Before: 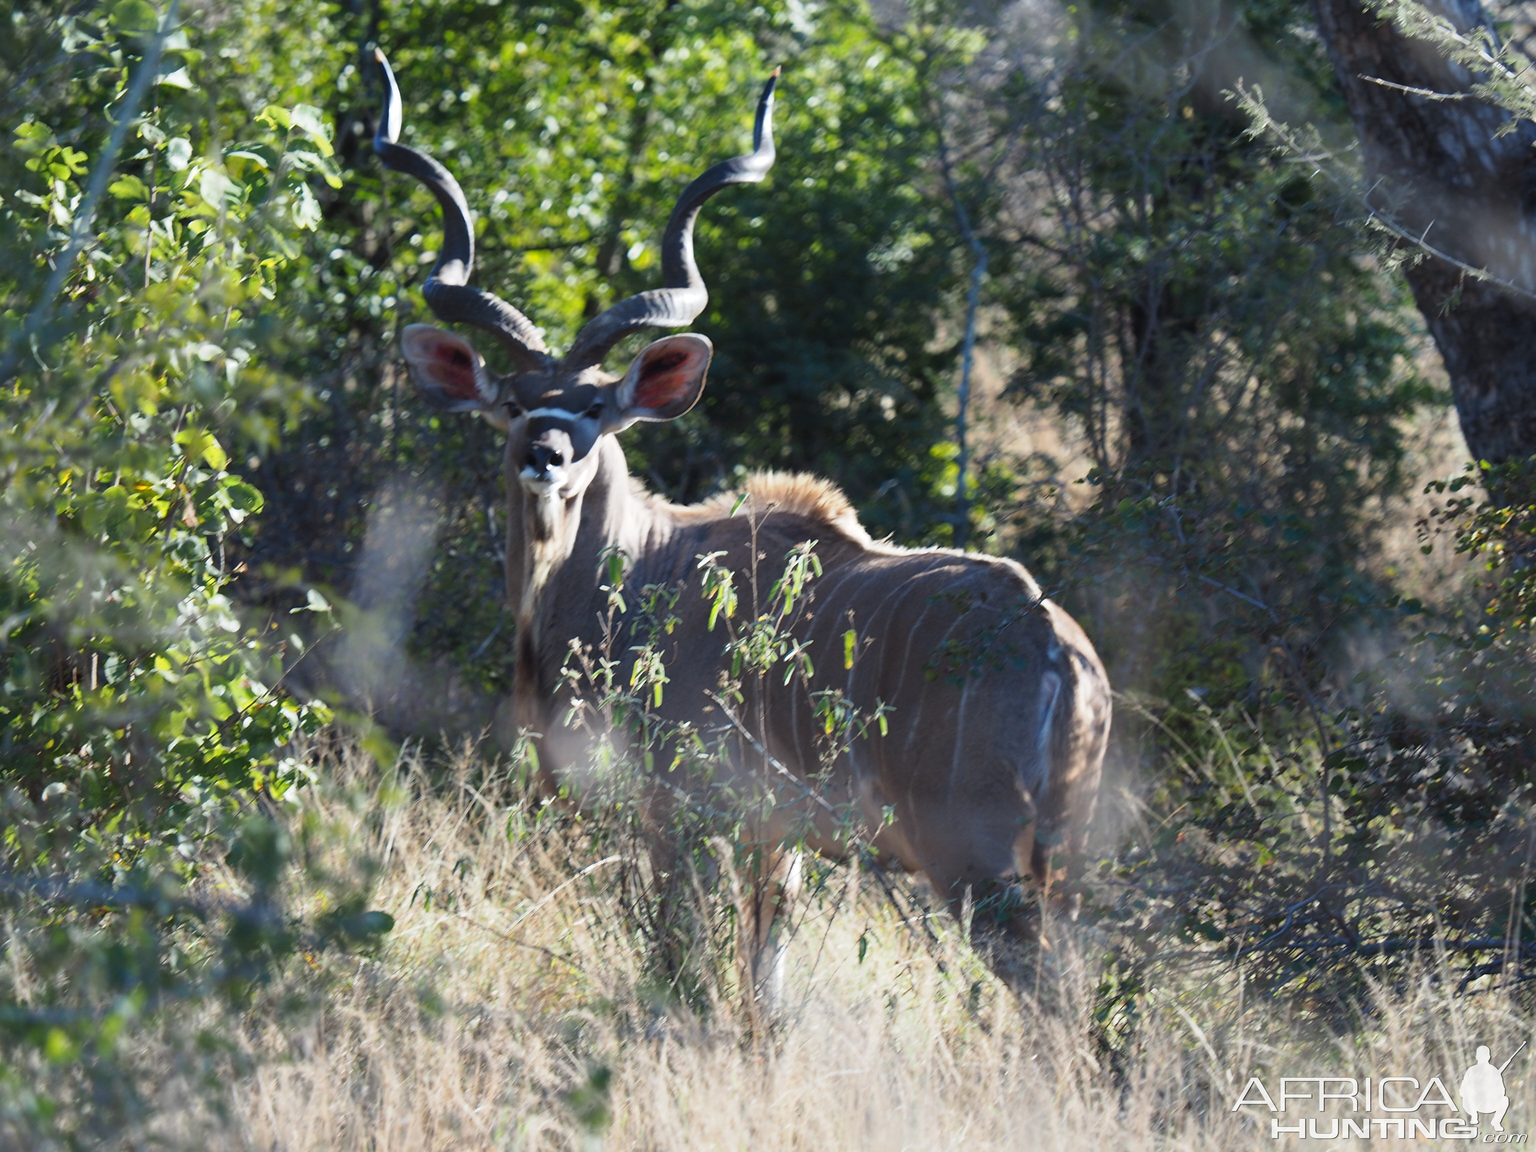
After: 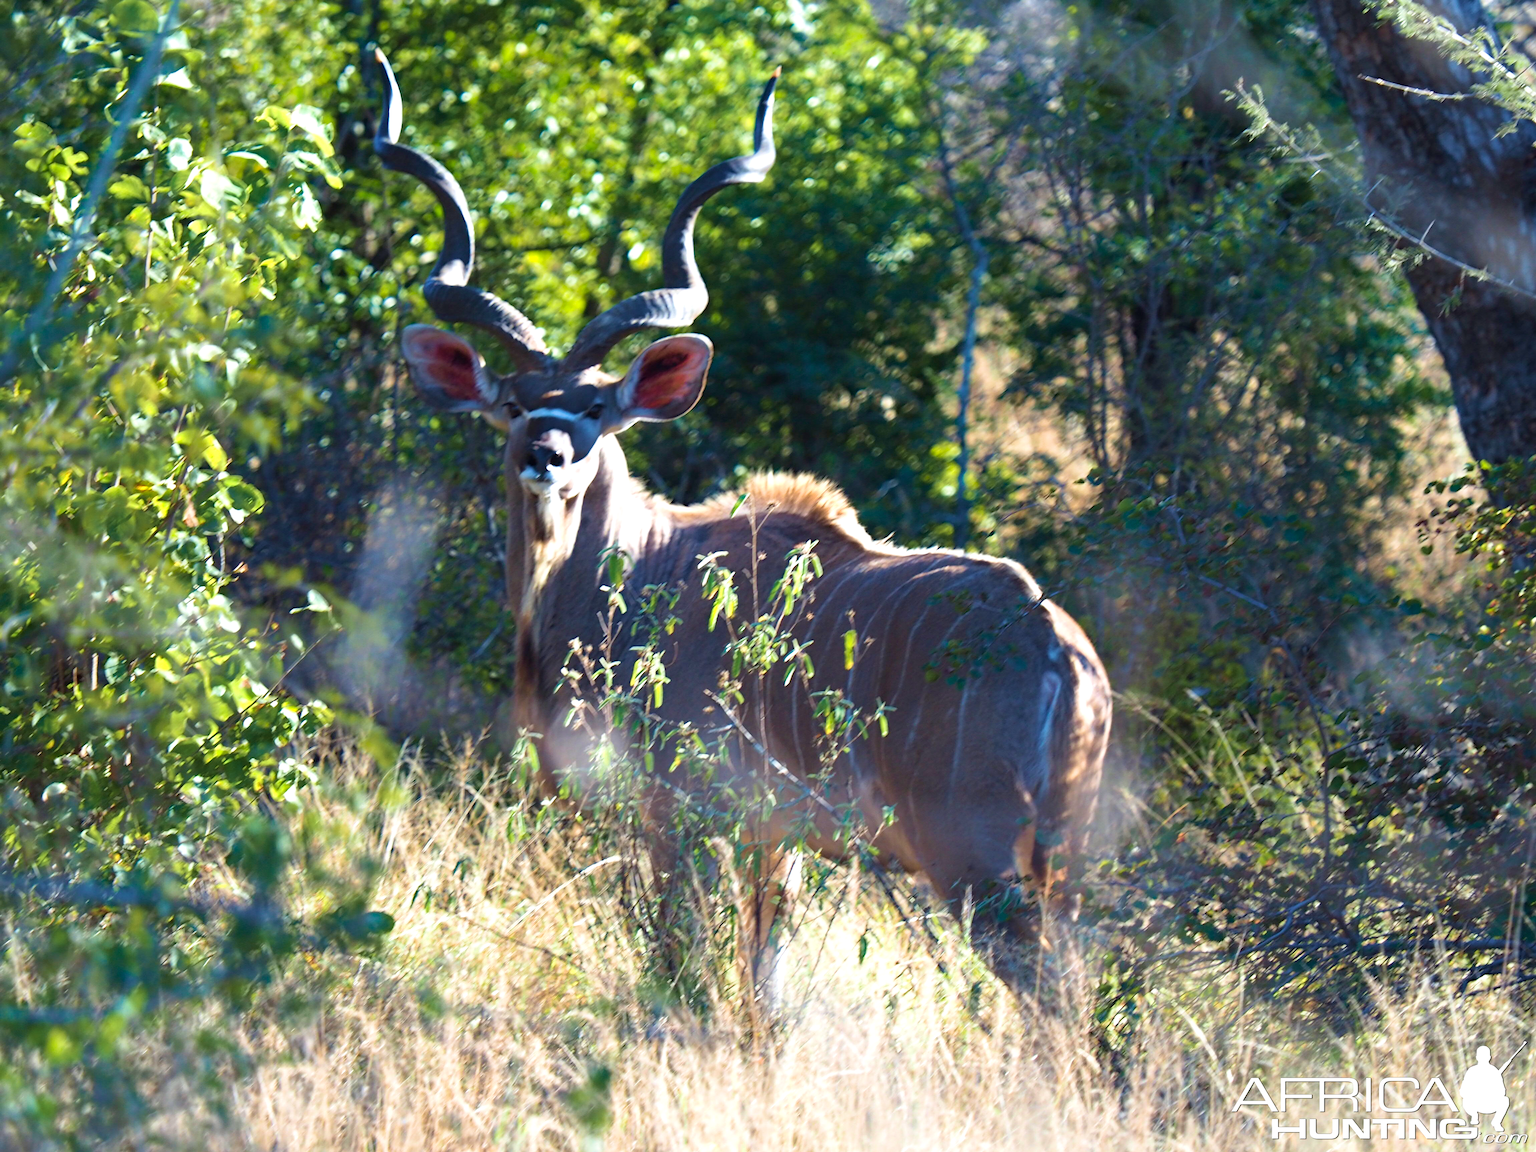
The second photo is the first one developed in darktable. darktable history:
exposure: black level correction 0.001, exposure 0.5 EV, compensate exposure bias true, compensate highlight preservation false
velvia: strength 56%
haze removal: compatibility mode true, adaptive false
